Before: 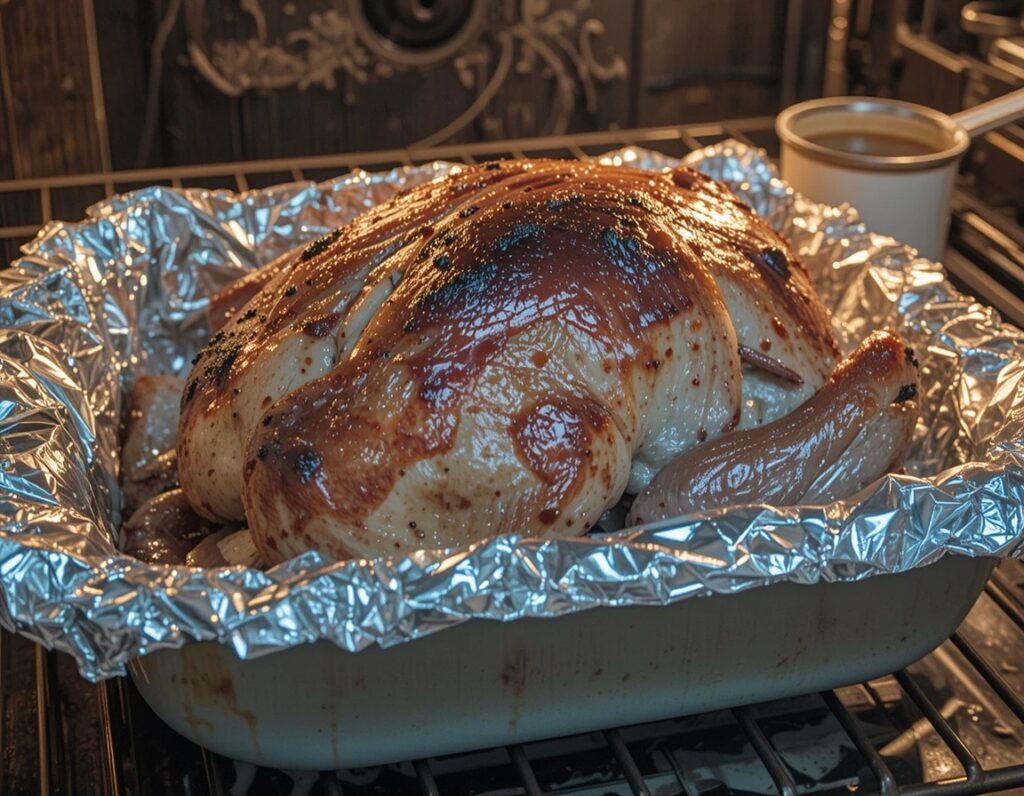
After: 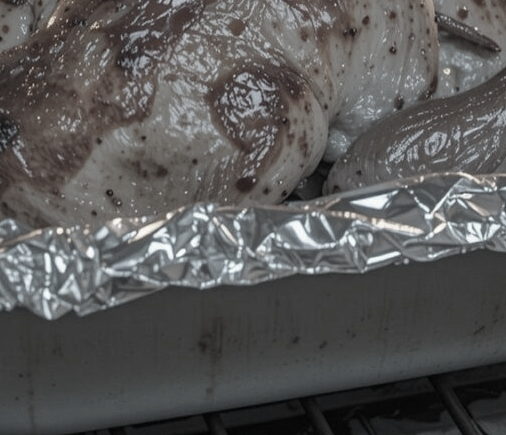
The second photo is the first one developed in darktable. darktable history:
crop: left 29.672%, top 41.786%, right 20.851%, bottom 3.487%
color correction: saturation 0.2
